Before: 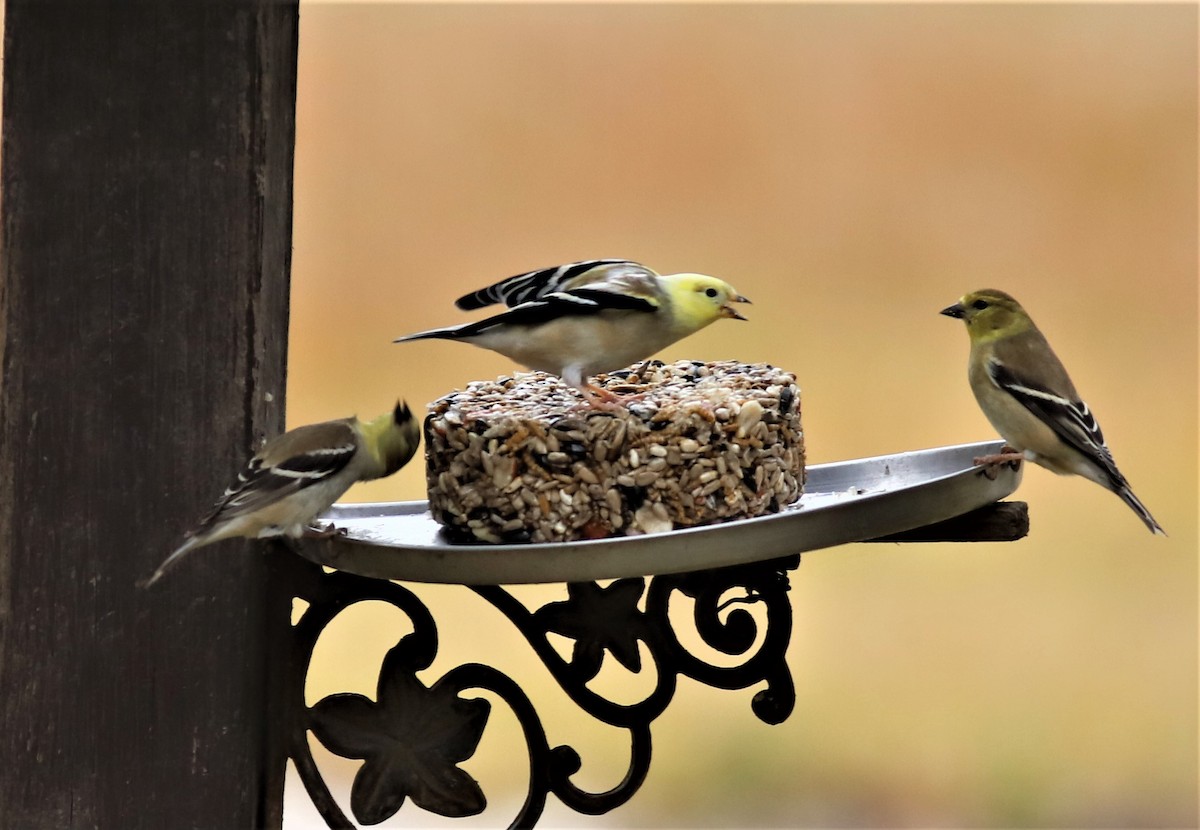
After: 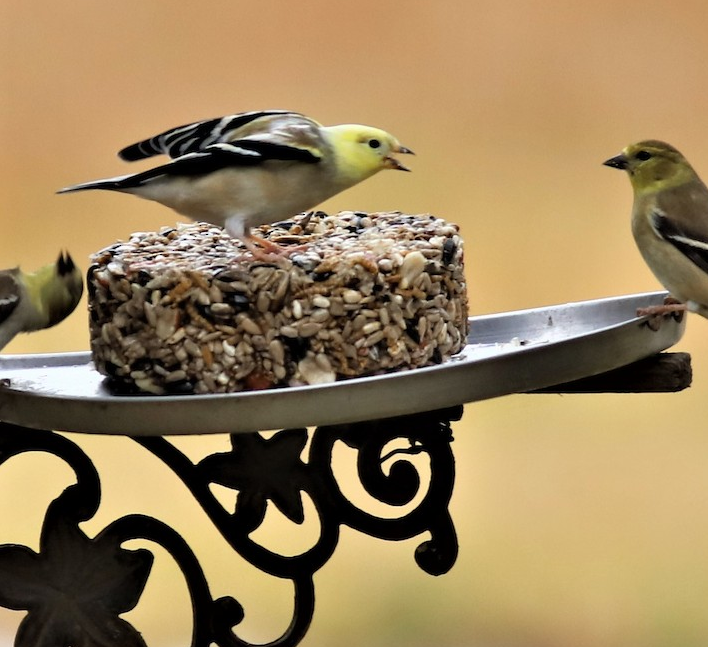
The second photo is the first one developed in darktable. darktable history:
crop and rotate: left 28.123%, top 17.955%, right 12.811%, bottom 4.076%
